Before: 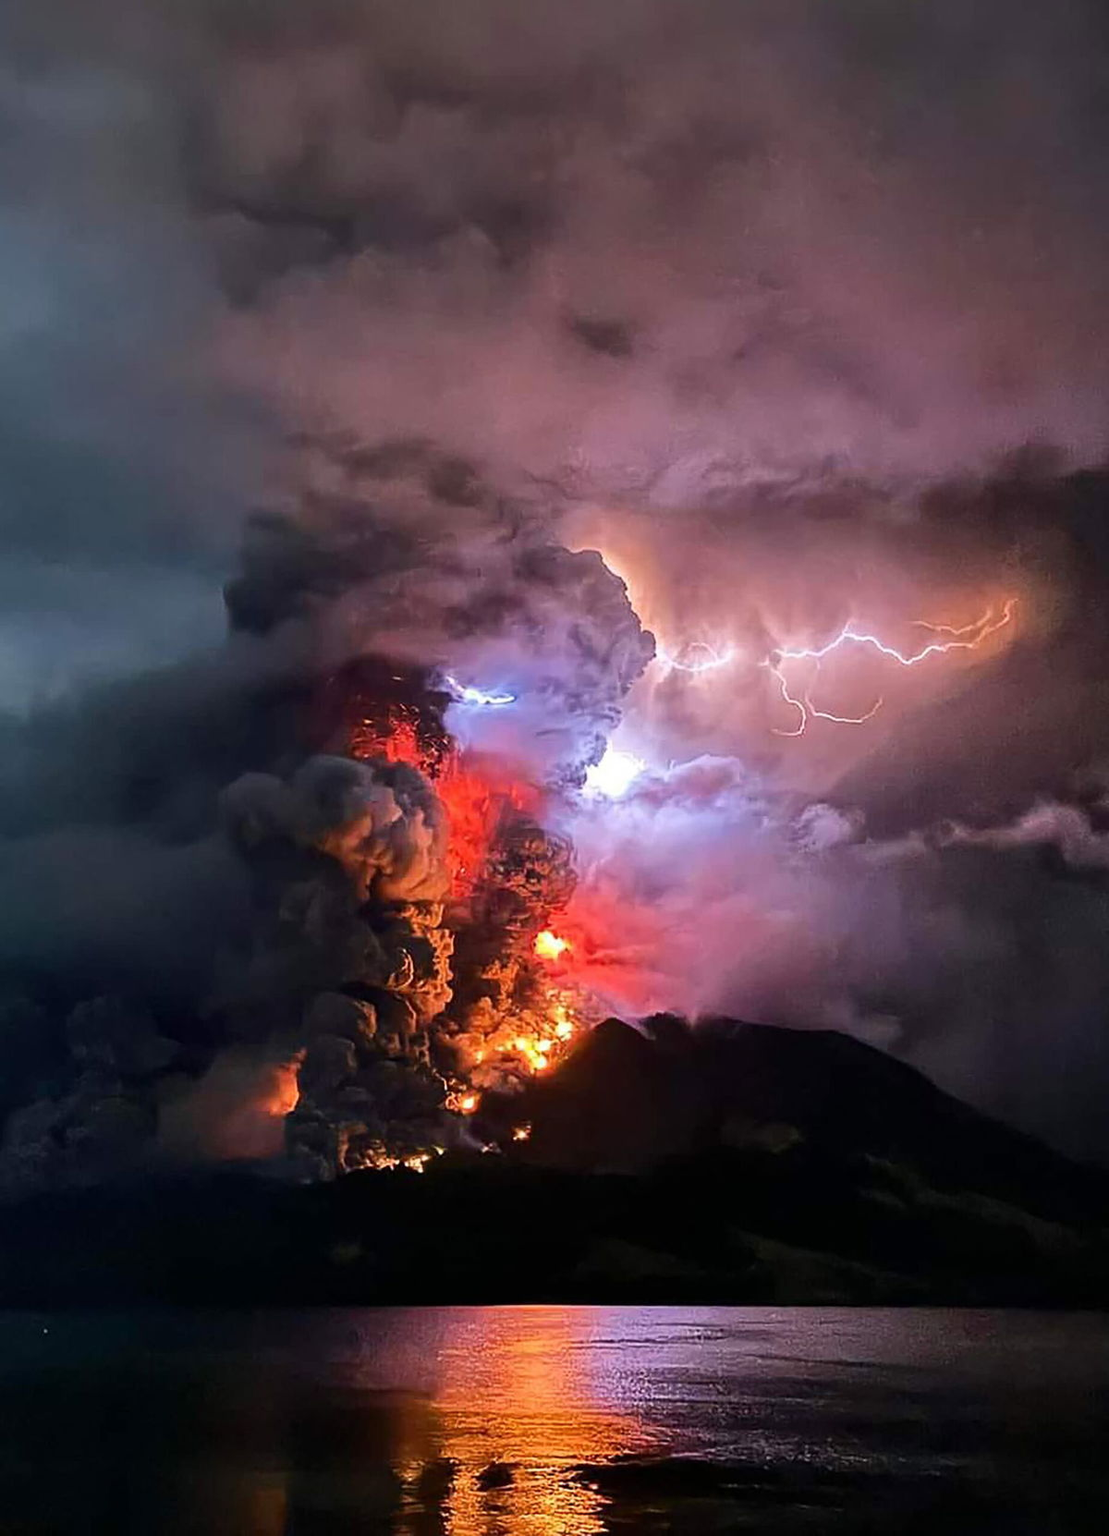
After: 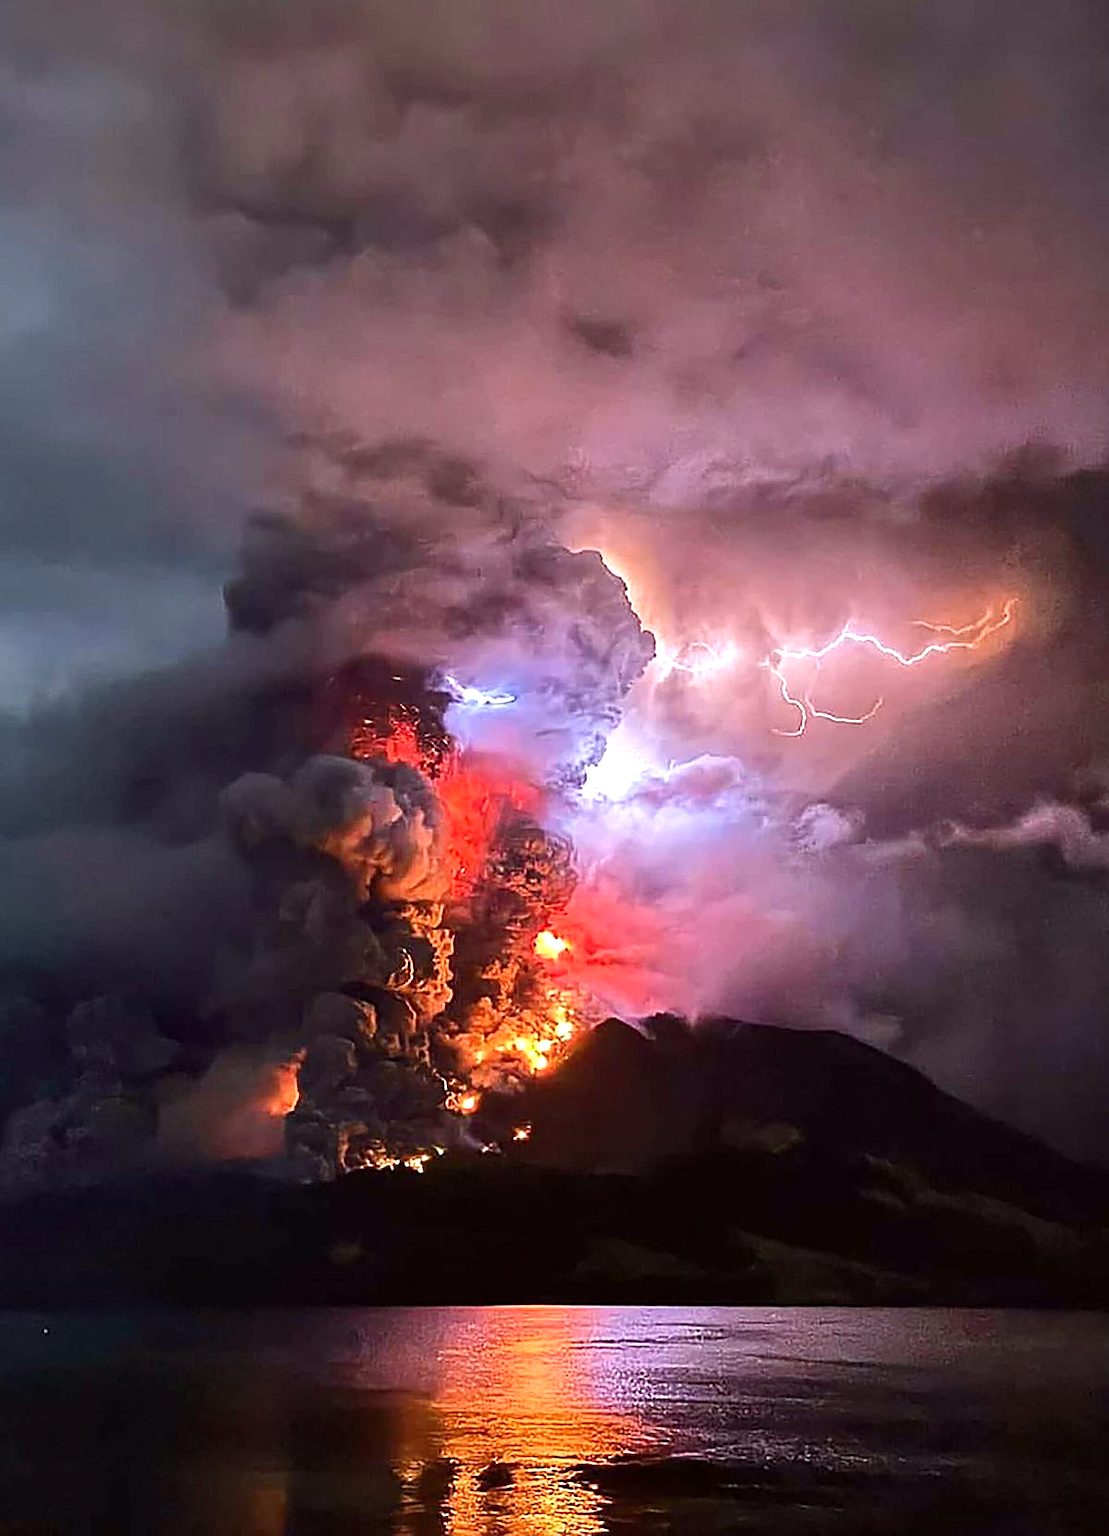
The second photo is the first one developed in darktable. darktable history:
exposure: exposure 0.493 EV, compensate highlight preservation false
color balance: mode lift, gamma, gain (sRGB), lift [1, 1.049, 1, 1]
sharpen: on, module defaults
